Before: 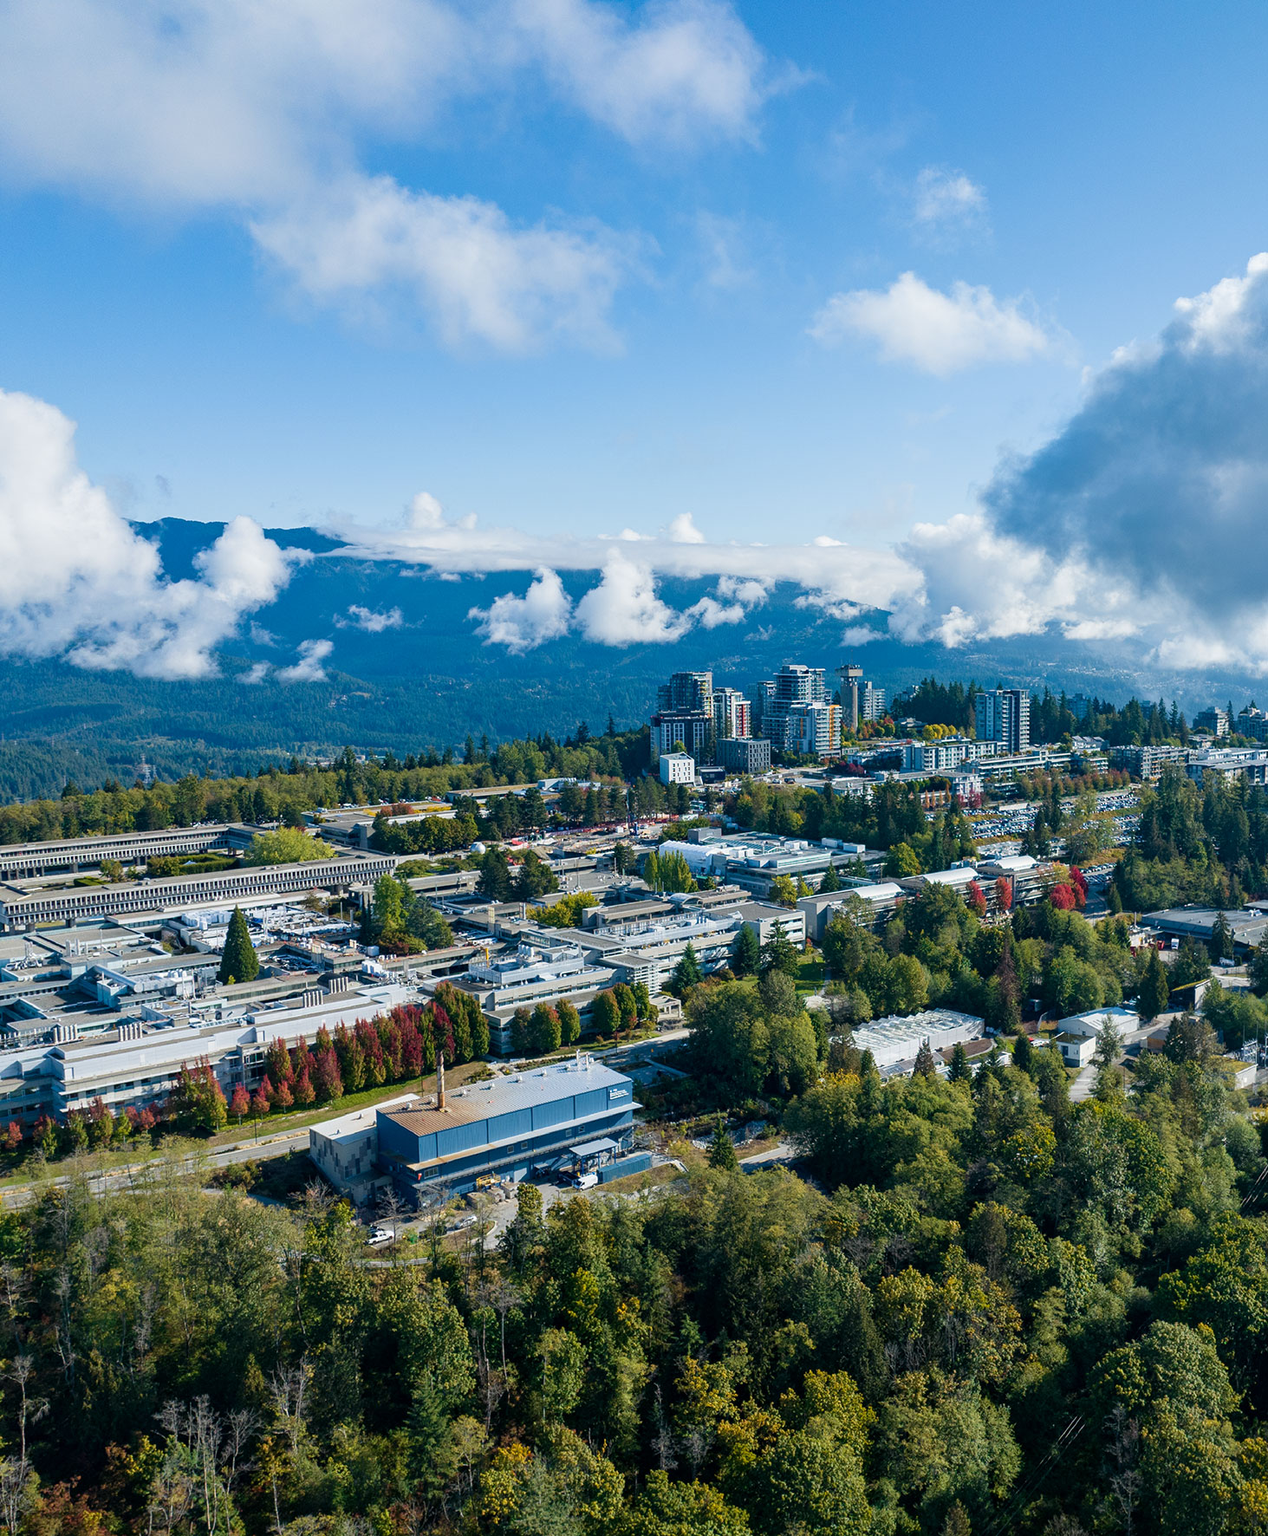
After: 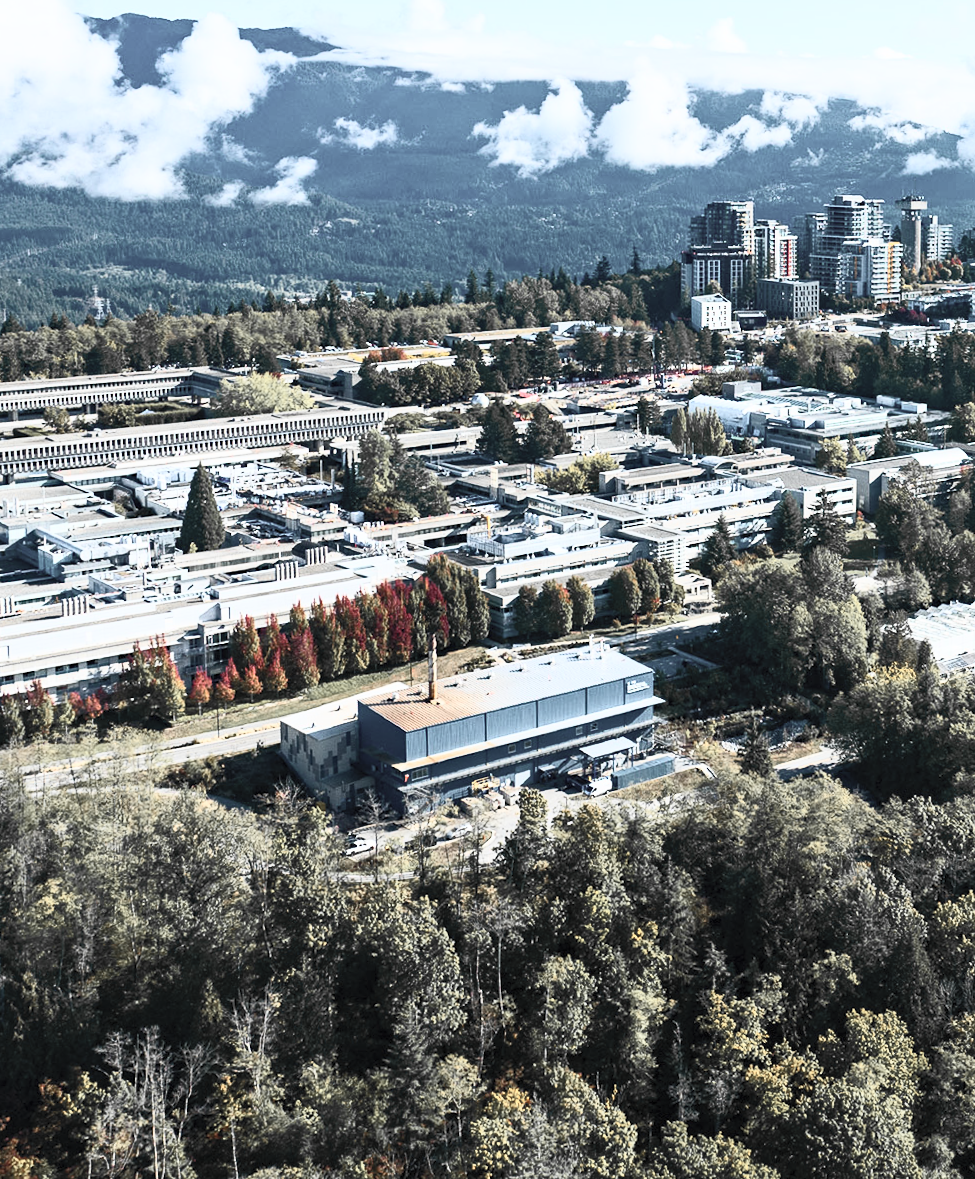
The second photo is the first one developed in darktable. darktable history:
contrast brightness saturation: contrast 0.57, brightness 0.569, saturation -0.344
haze removal: compatibility mode true, adaptive false
crop and rotate: angle -0.946°, left 3.894%, top 32.102%, right 28.12%
color zones: curves: ch1 [(0, 0.679) (0.143, 0.647) (0.286, 0.261) (0.378, -0.011) (0.571, 0.396) (0.714, 0.399) (0.857, 0.406) (1, 0.679)]
